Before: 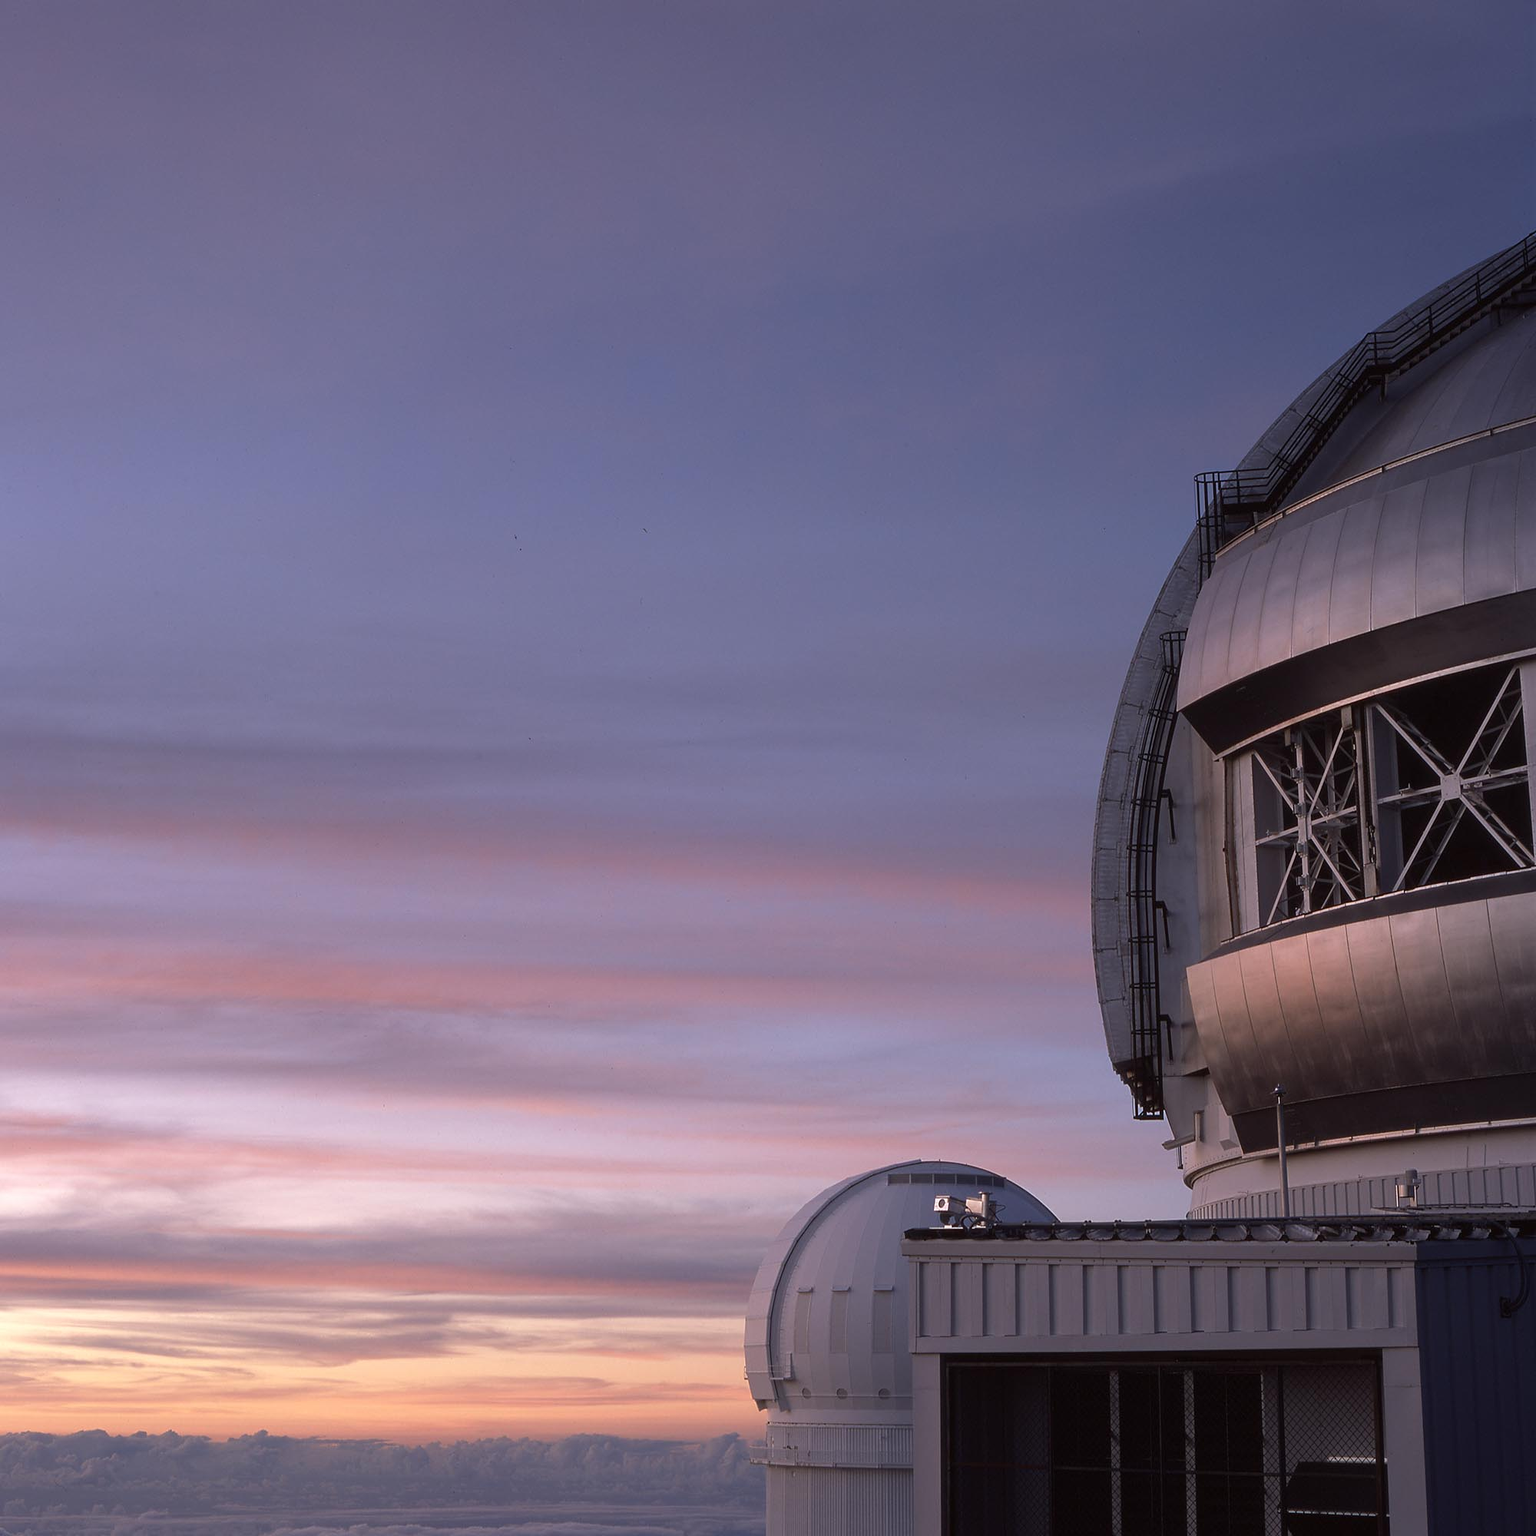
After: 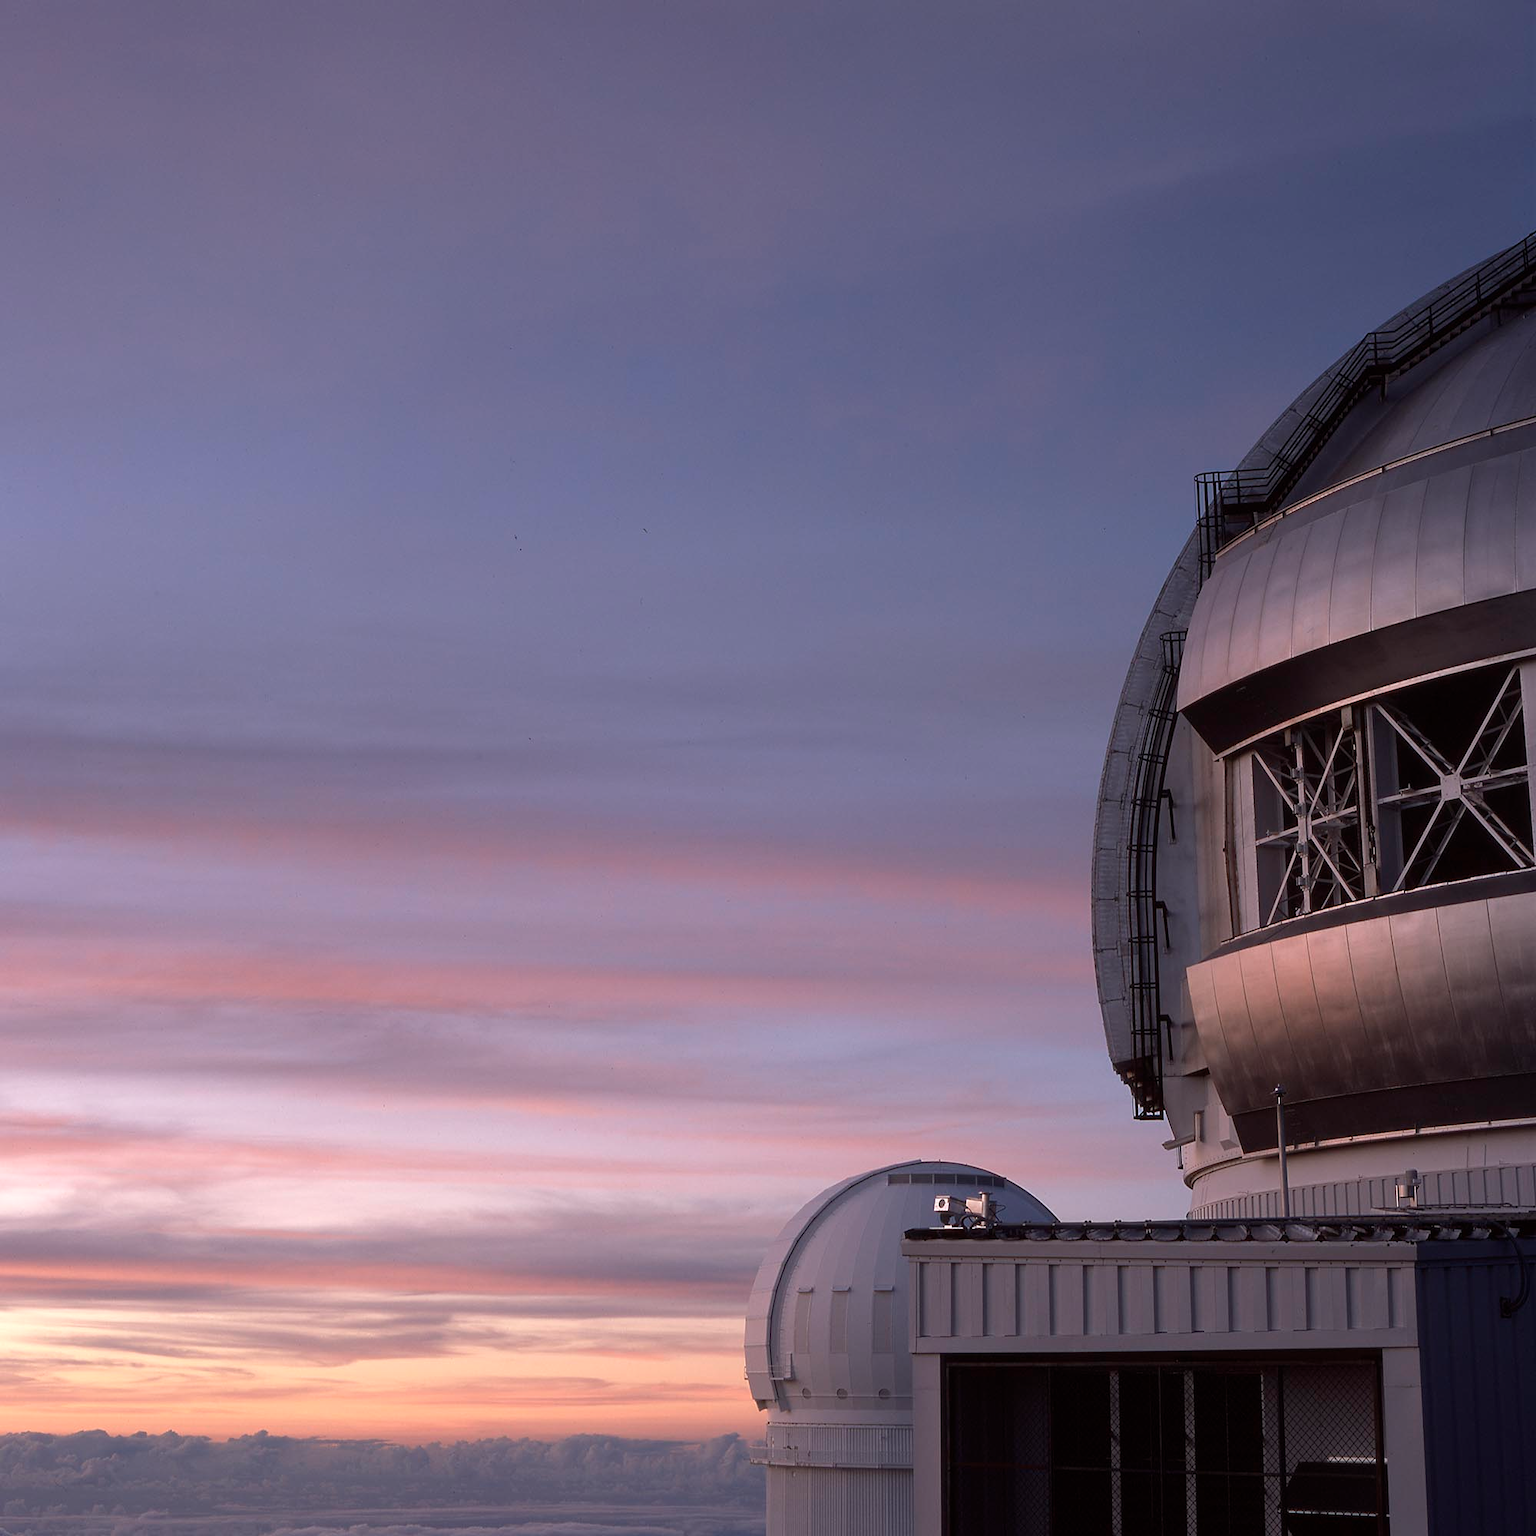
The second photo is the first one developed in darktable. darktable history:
contrast brightness saturation: saturation -0.099
